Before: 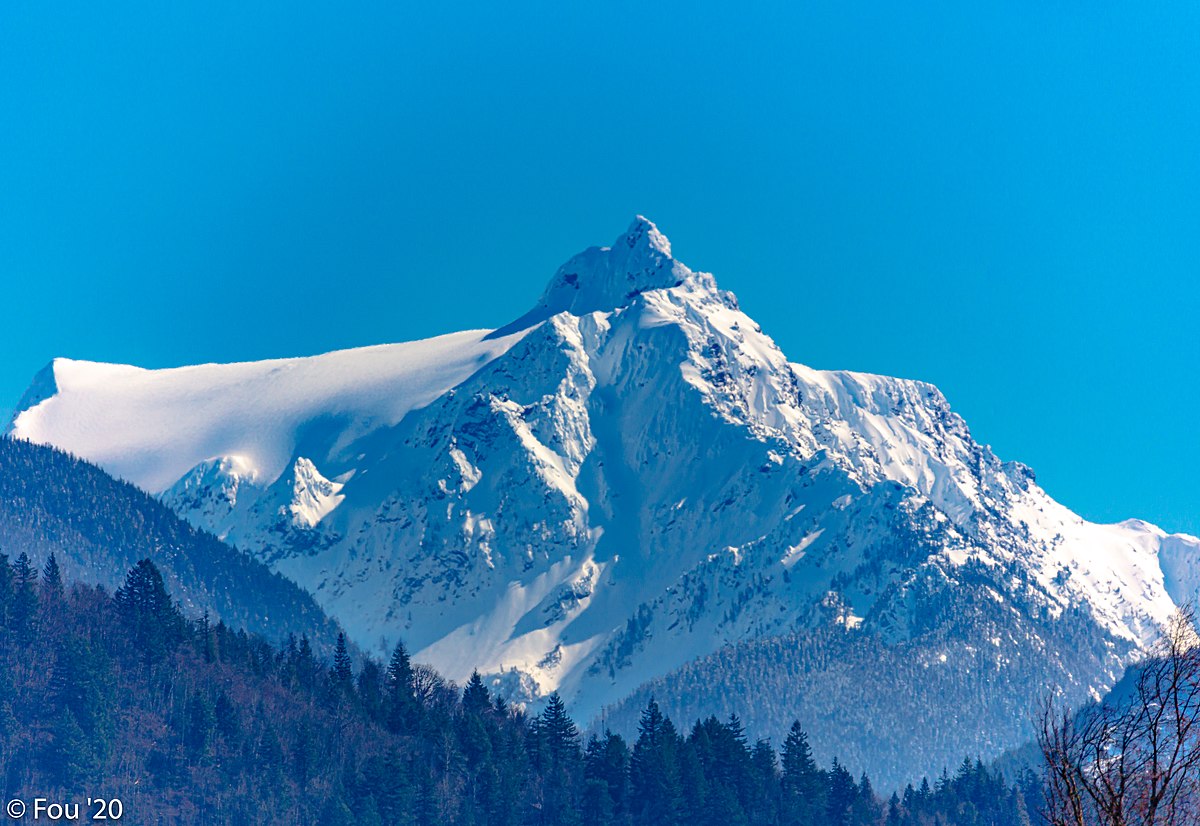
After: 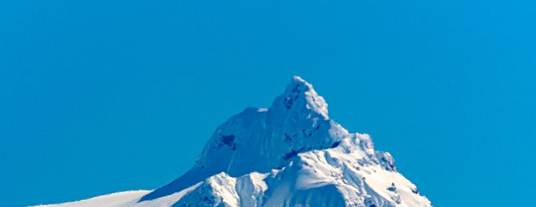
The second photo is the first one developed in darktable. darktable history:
crop: left 28.64%, top 16.832%, right 26.637%, bottom 58.055%
exposure: compensate highlight preservation false
